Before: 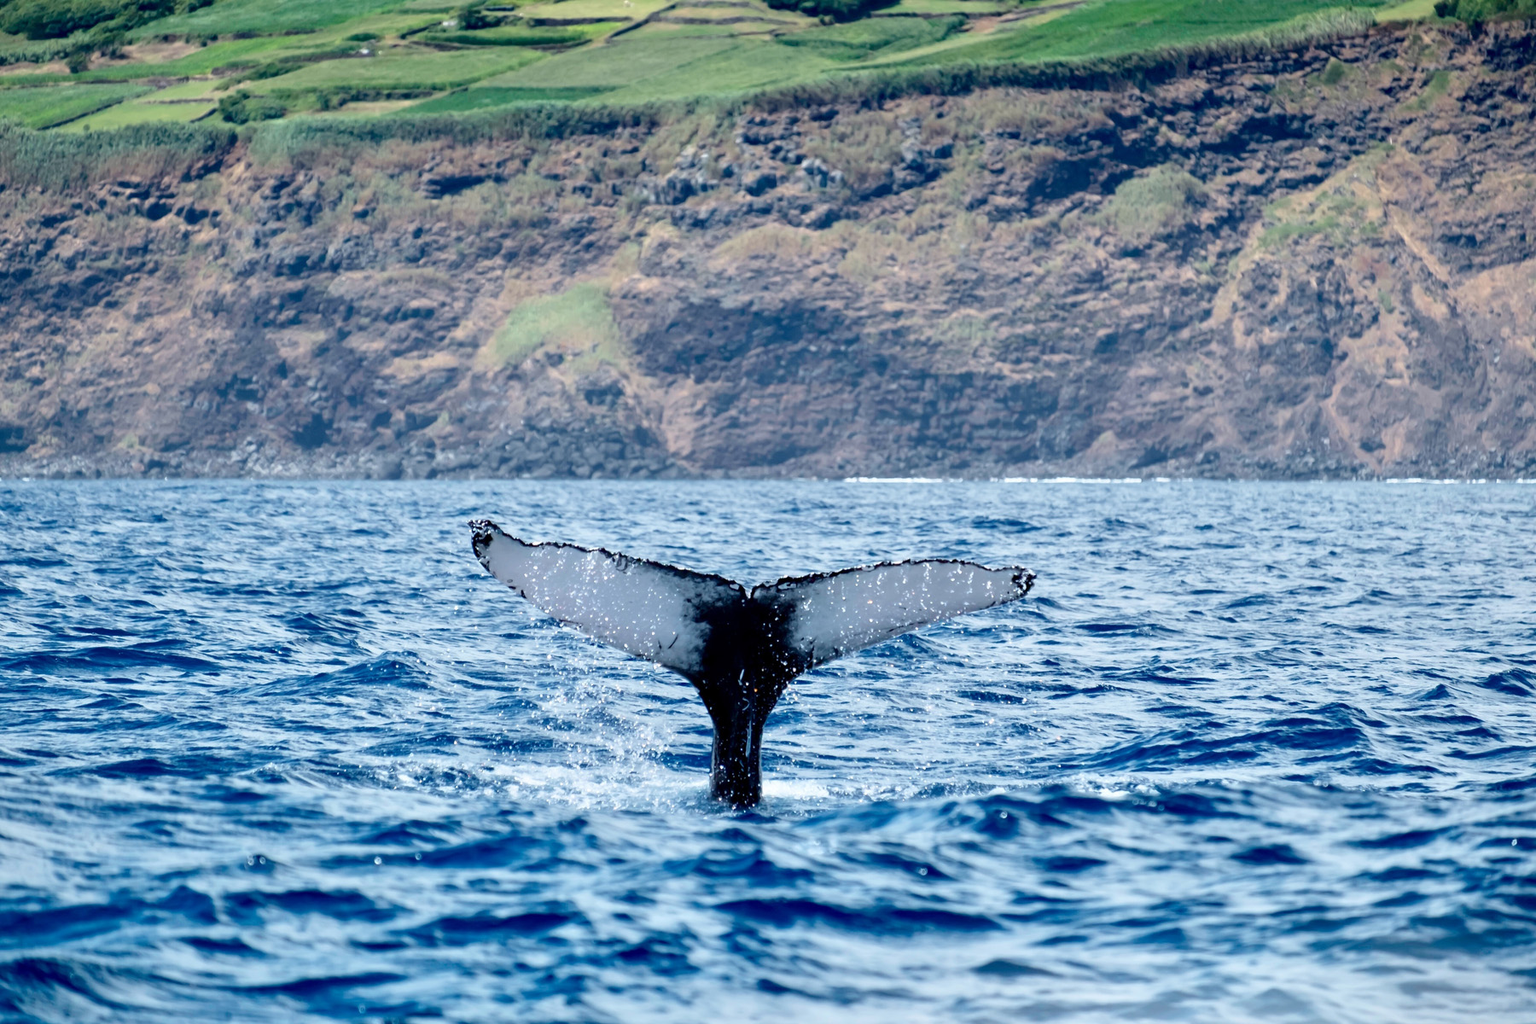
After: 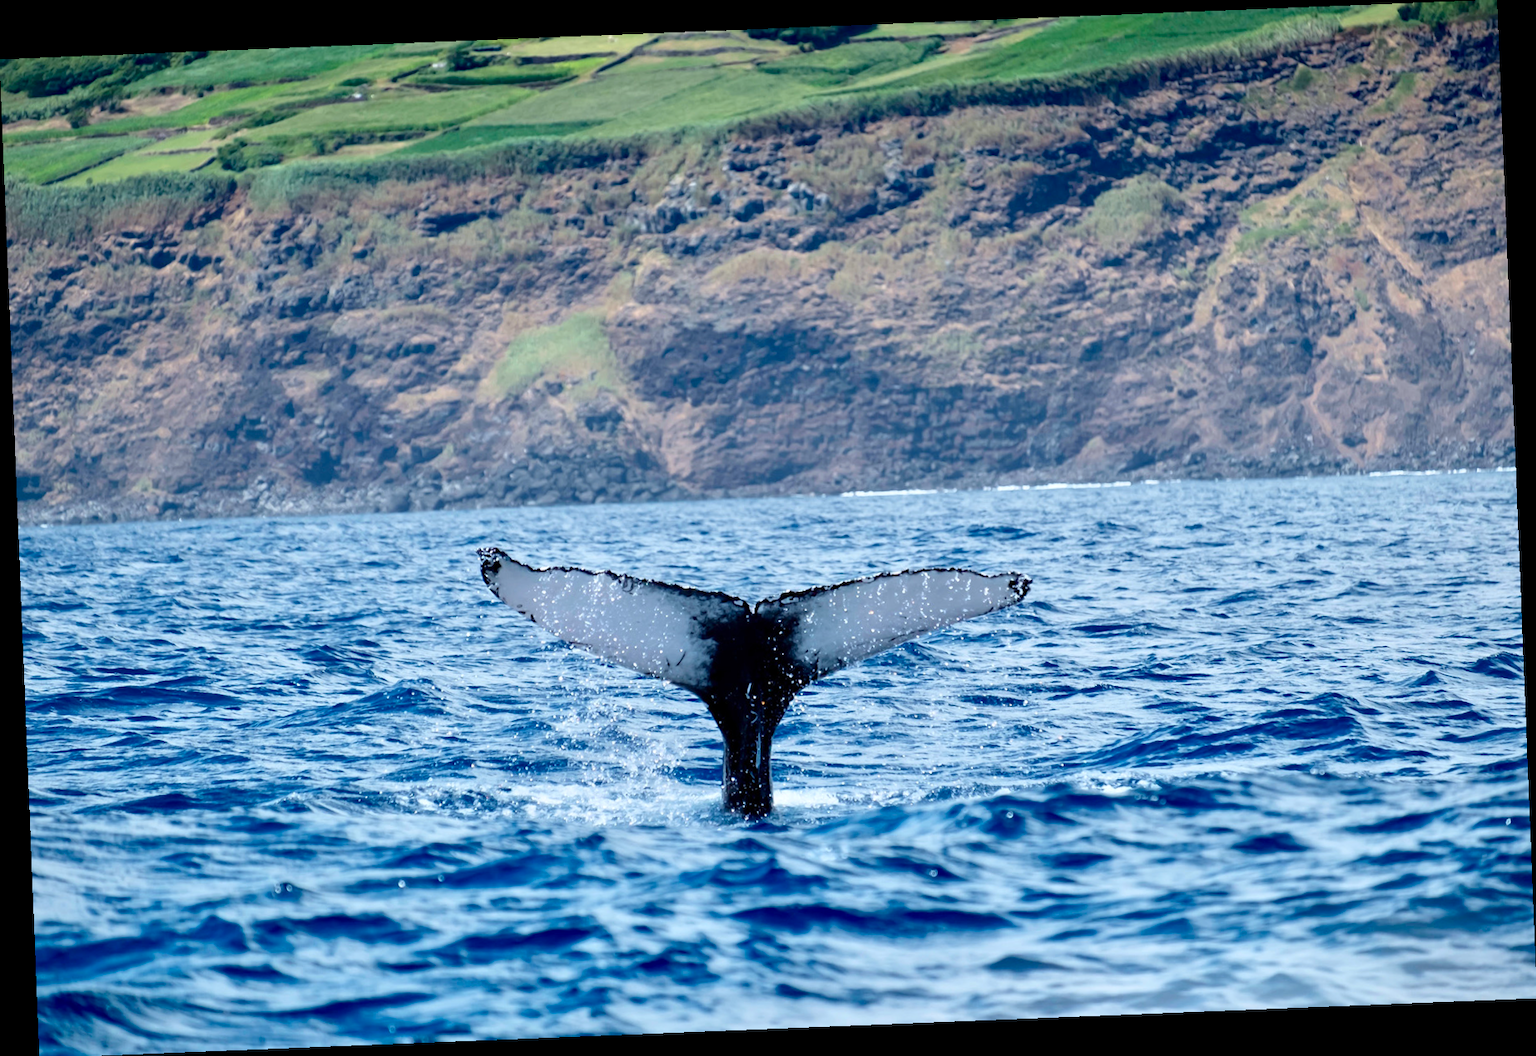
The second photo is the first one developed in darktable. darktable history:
white balance: red 0.982, blue 1.018
exposure: compensate highlight preservation false
color correction: saturation 1.11
rotate and perspective: rotation -2.29°, automatic cropping off
